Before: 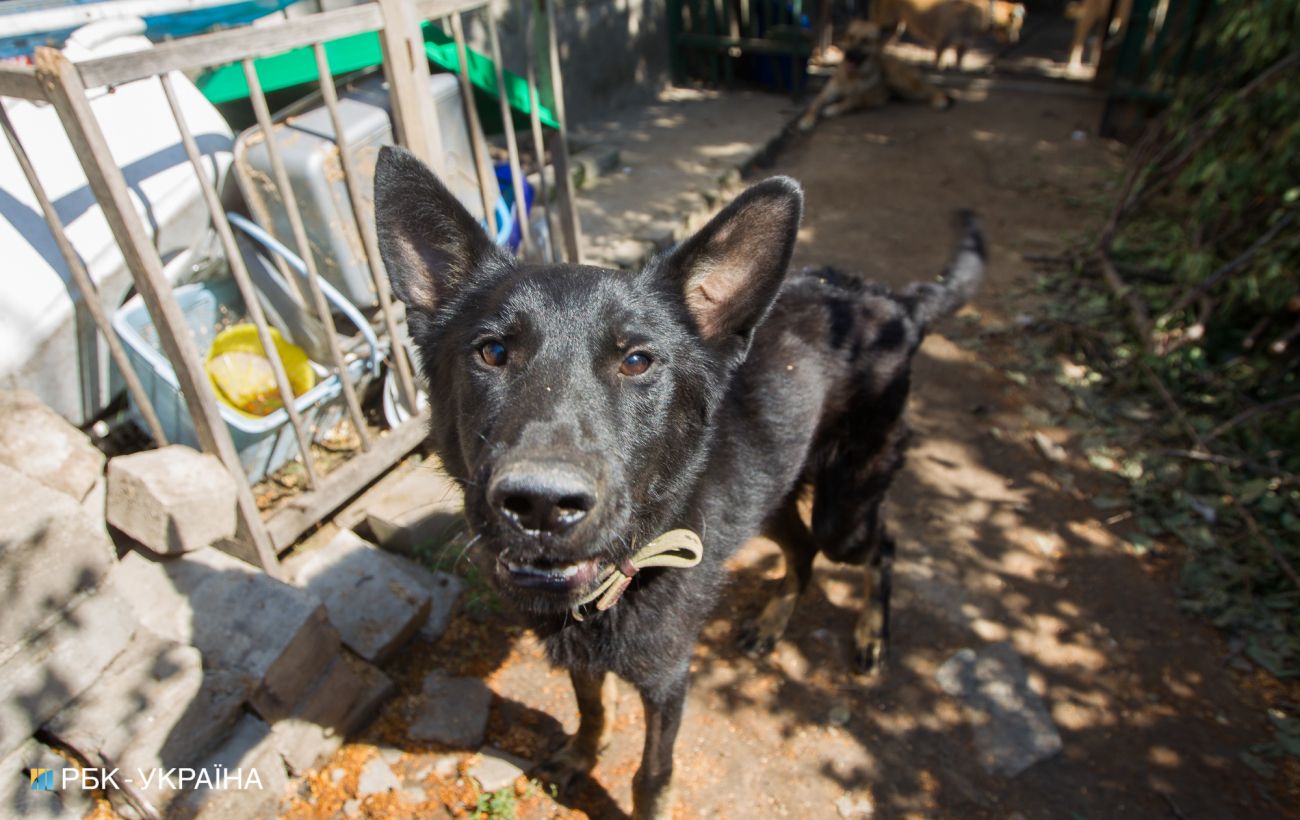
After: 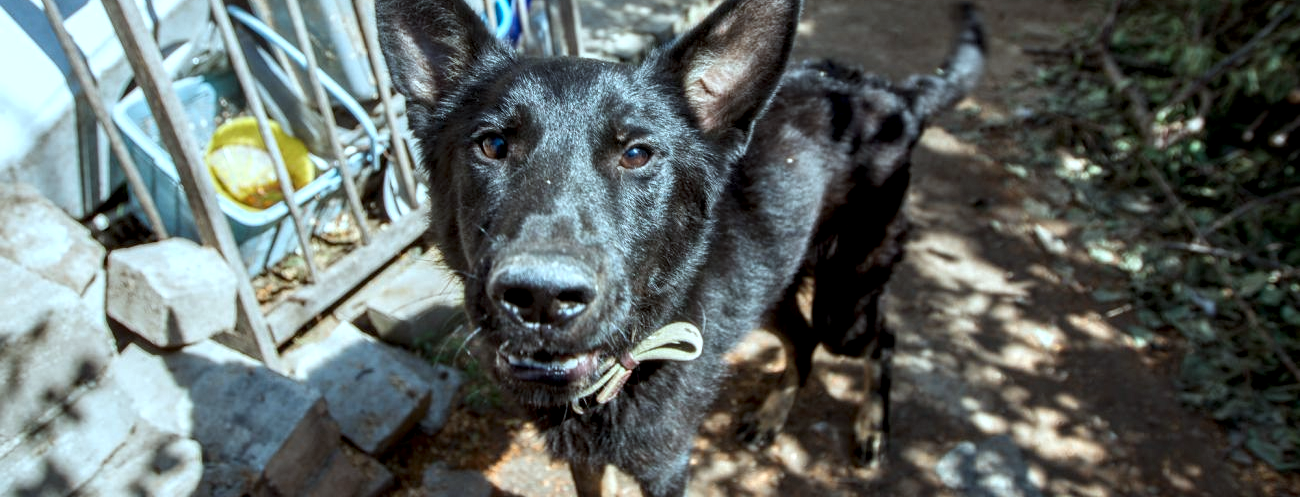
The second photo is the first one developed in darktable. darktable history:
crop and rotate: top 25.357%, bottom 13.942%
color correction: highlights a* -11.71, highlights b* -15.58
local contrast: highlights 60%, shadows 60%, detail 160%
